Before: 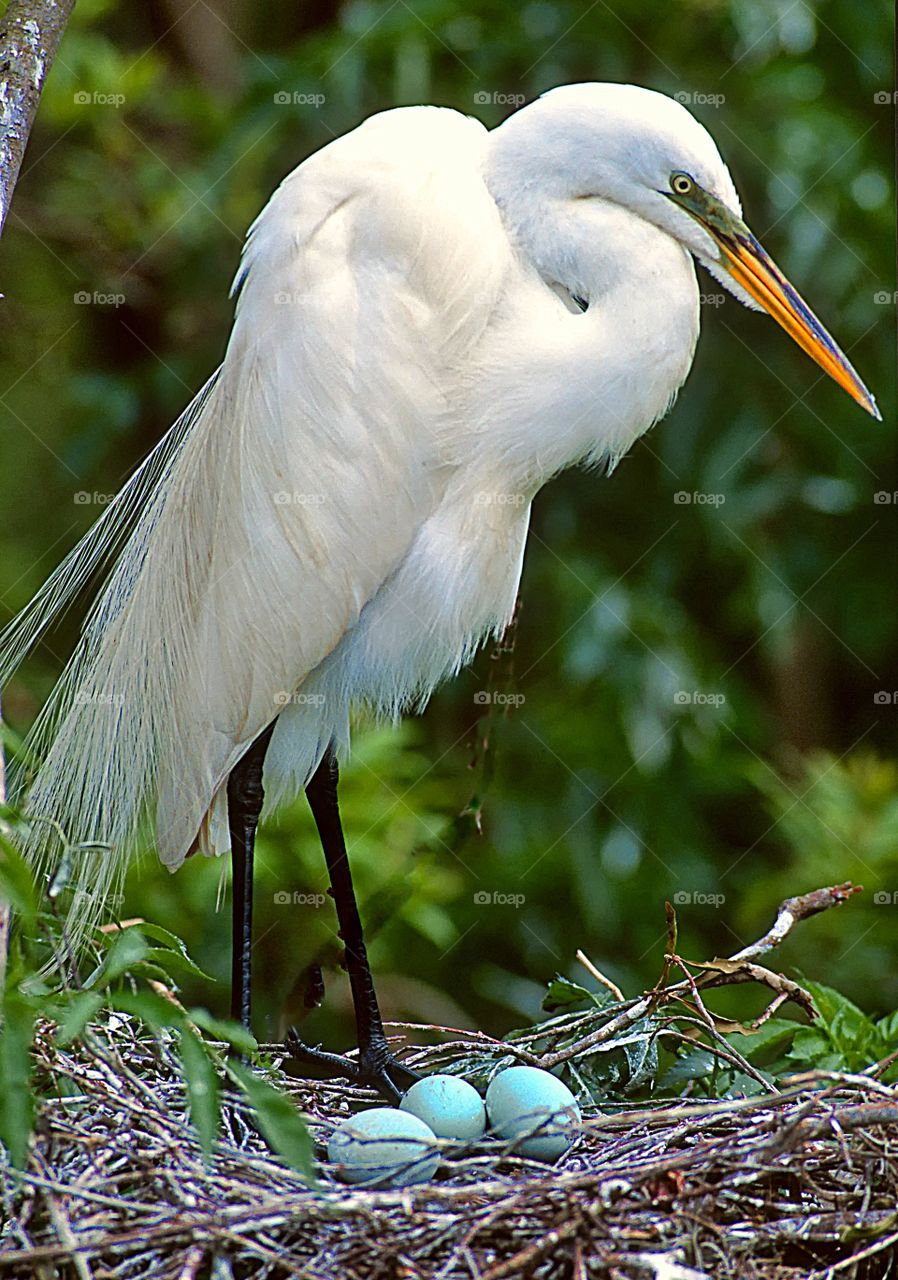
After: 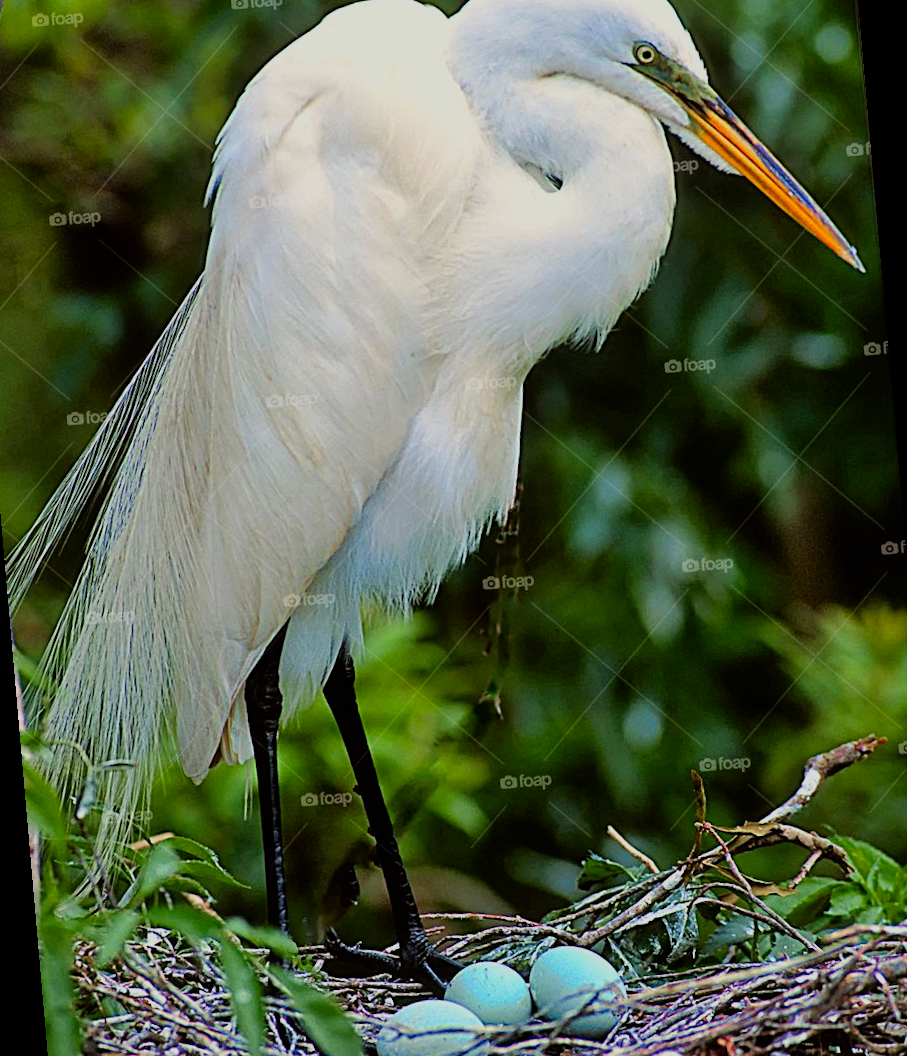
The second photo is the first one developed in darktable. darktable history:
rotate and perspective: rotation -5°, crop left 0.05, crop right 0.952, crop top 0.11, crop bottom 0.89
filmic rgb: black relative exposure -7.92 EV, white relative exposure 4.13 EV, threshold 3 EV, hardness 4.02, latitude 51.22%, contrast 1.013, shadows ↔ highlights balance 5.35%, color science v5 (2021), contrast in shadows safe, contrast in highlights safe, enable highlight reconstruction true
contrast brightness saturation: saturation 0.18
